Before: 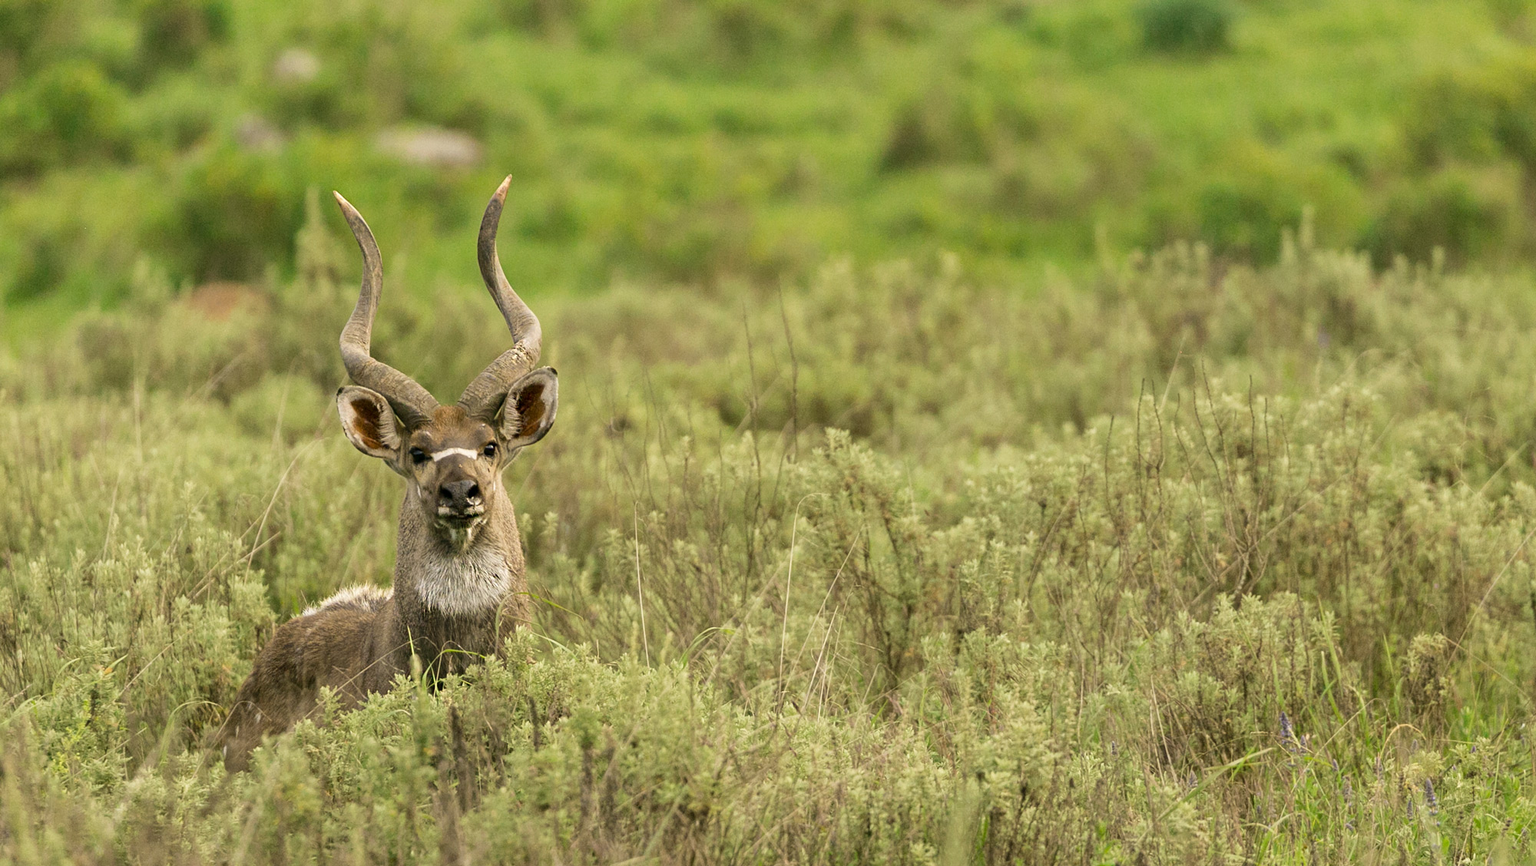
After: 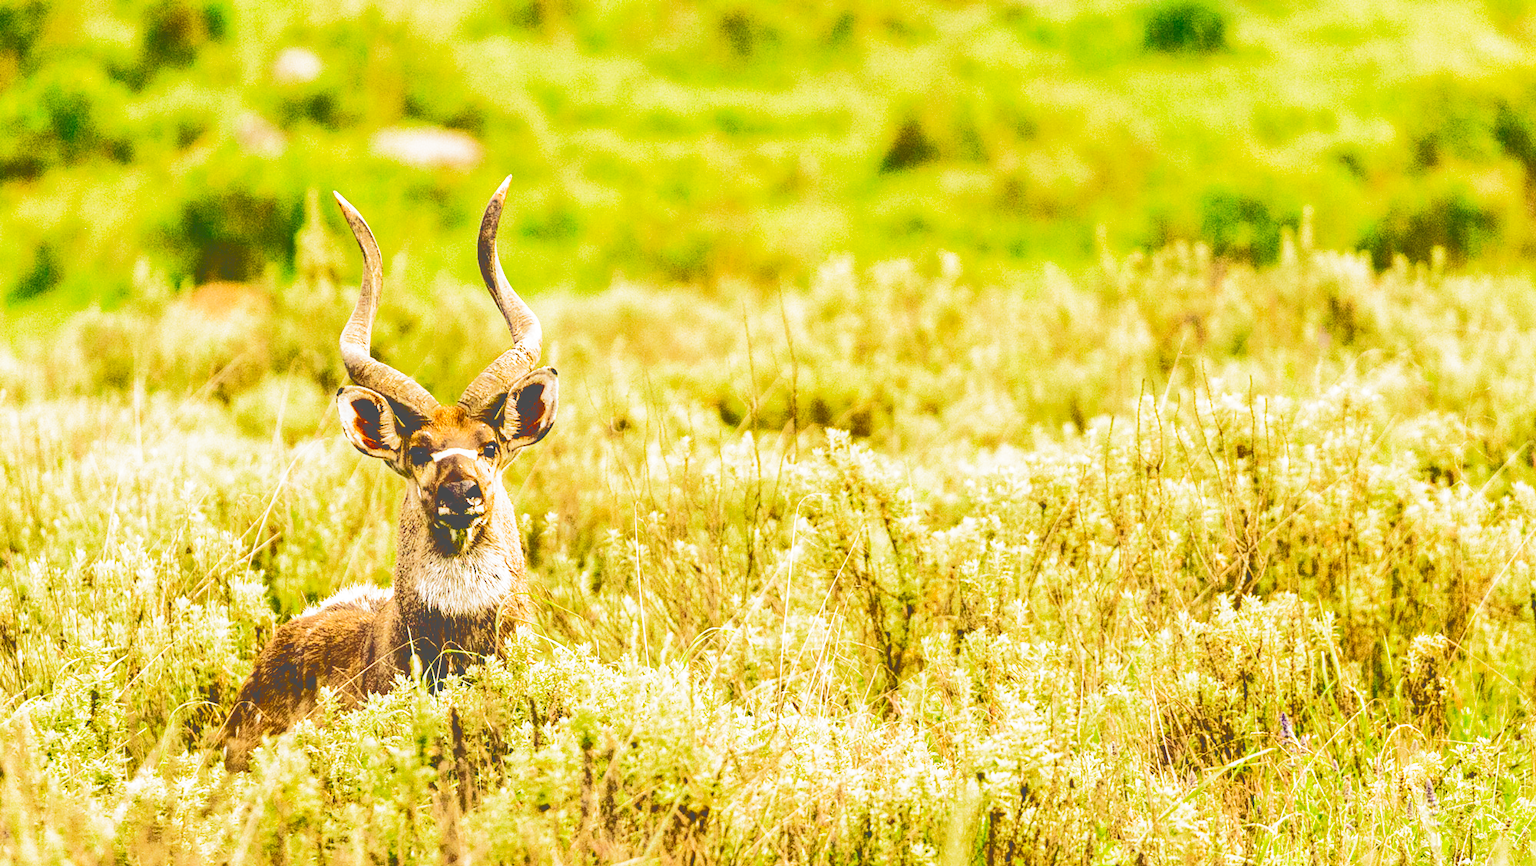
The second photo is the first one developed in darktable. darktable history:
local contrast: detail 109%
tone curve: curves: ch0 [(0, 0) (0.003, 0.284) (0.011, 0.284) (0.025, 0.288) (0.044, 0.29) (0.069, 0.292) (0.1, 0.296) (0.136, 0.298) (0.177, 0.305) (0.224, 0.312) (0.277, 0.327) (0.335, 0.362) (0.399, 0.407) (0.468, 0.464) (0.543, 0.537) (0.623, 0.62) (0.709, 0.71) (0.801, 0.79) (0.898, 0.862) (1, 1)], color space Lab, independent channels, preserve colors none
tone equalizer: -8 EV -0.395 EV, -7 EV -0.375 EV, -6 EV -0.356 EV, -5 EV -0.252 EV, -3 EV 0.254 EV, -2 EV 0.315 EV, -1 EV 0.383 EV, +0 EV 0.42 EV, edges refinement/feathering 500, mask exposure compensation -1.57 EV, preserve details no
shadows and highlights: shadows 3.25, highlights -17.34, soften with gaussian
exposure: black level correction 0.001, exposure 0.498 EV, compensate highlight preservation false
filmic rgb: black relative exposure -3.78 EV, white relative exposure 2.39 EV, dynamic range scaling -49.75%, hardness 3.44, latitude 30.93%, contrast 1.788, preserve chrominance no, color science v5 (2021), contrast in shadows safe, contrast in highlights safe
contrast brightness saturation: contrast 0.205, brightness 0.166, saturation 0.219
color balance rgb: shadows lift › luminance -21.405%, shadows lift › chroma 8.924%, shadows lift › hue 282.32°, highlights gain › chroma 3.082%, highlights gain › hue 60.15°, perceptual saturation grading › global saturation 0.426%, global vibrance -8.374%, contrast -13.462%, saturation formula JzAzBz (2021)
